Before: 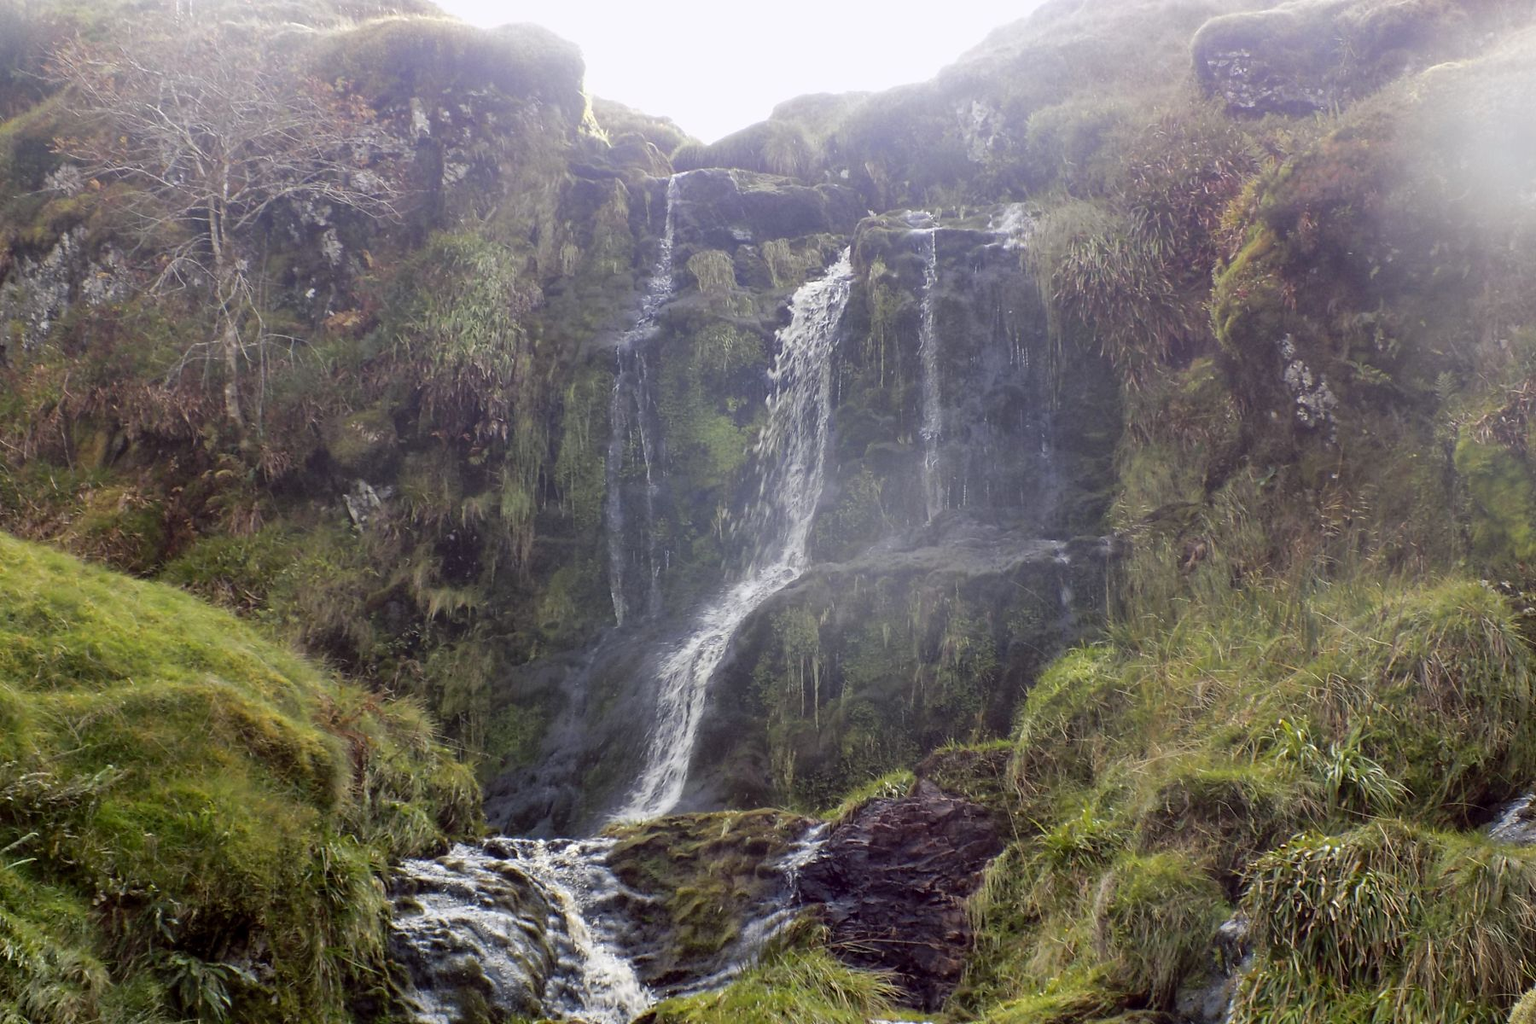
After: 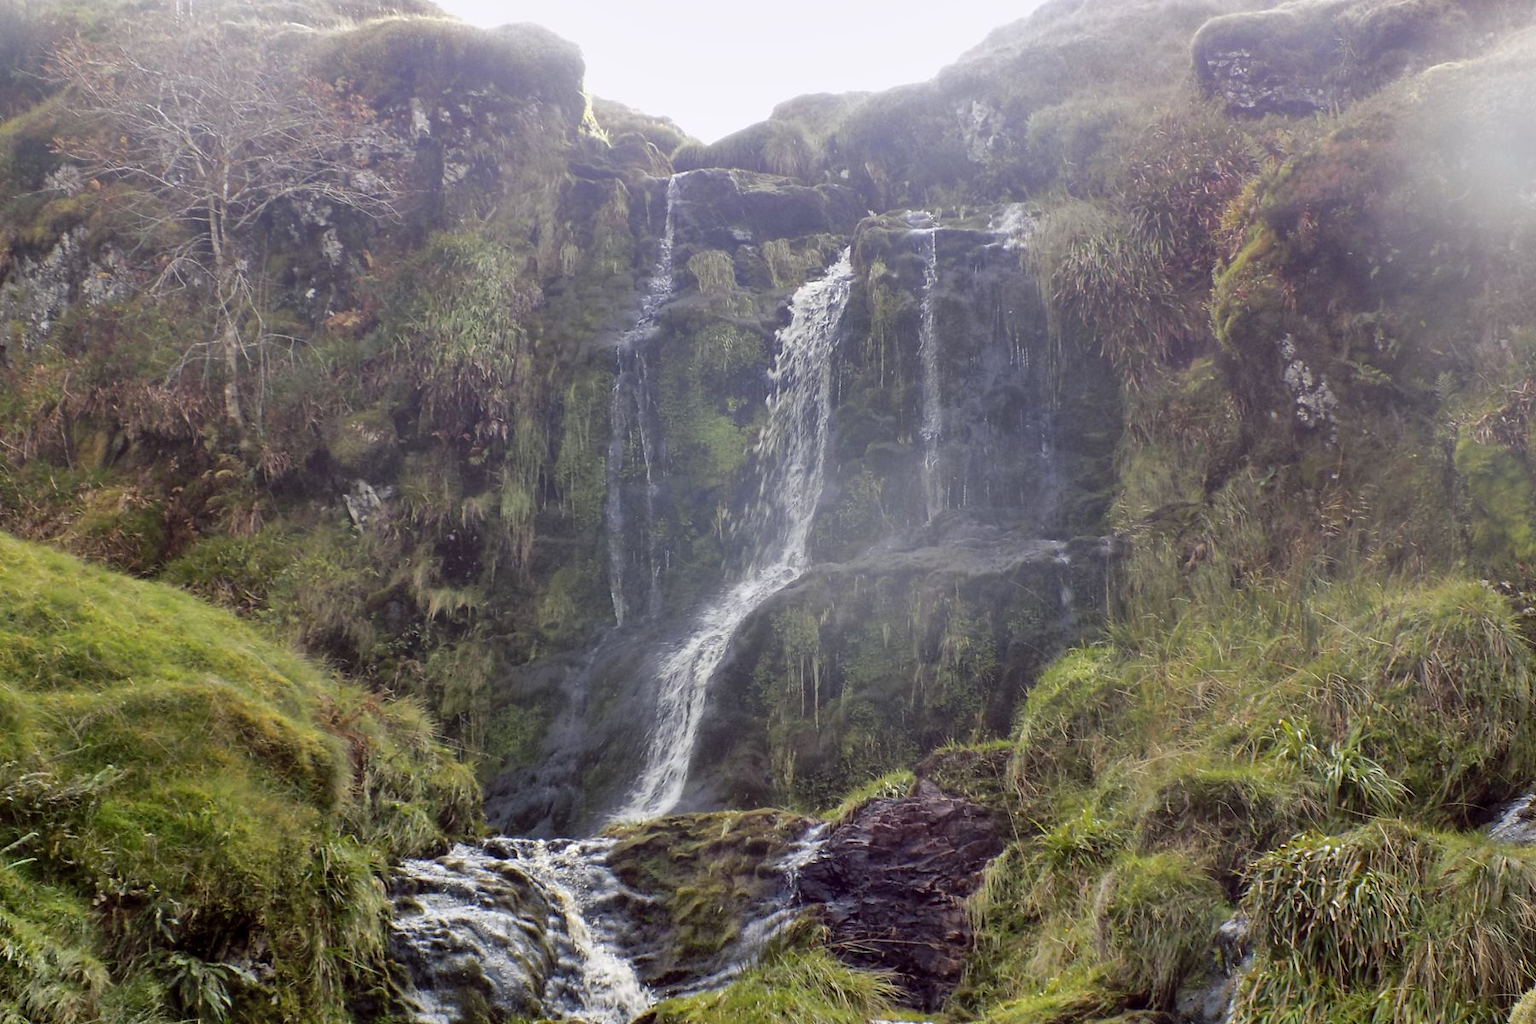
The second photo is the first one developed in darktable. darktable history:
shadows and highlights: shadows 52.92, soften with gaussian
